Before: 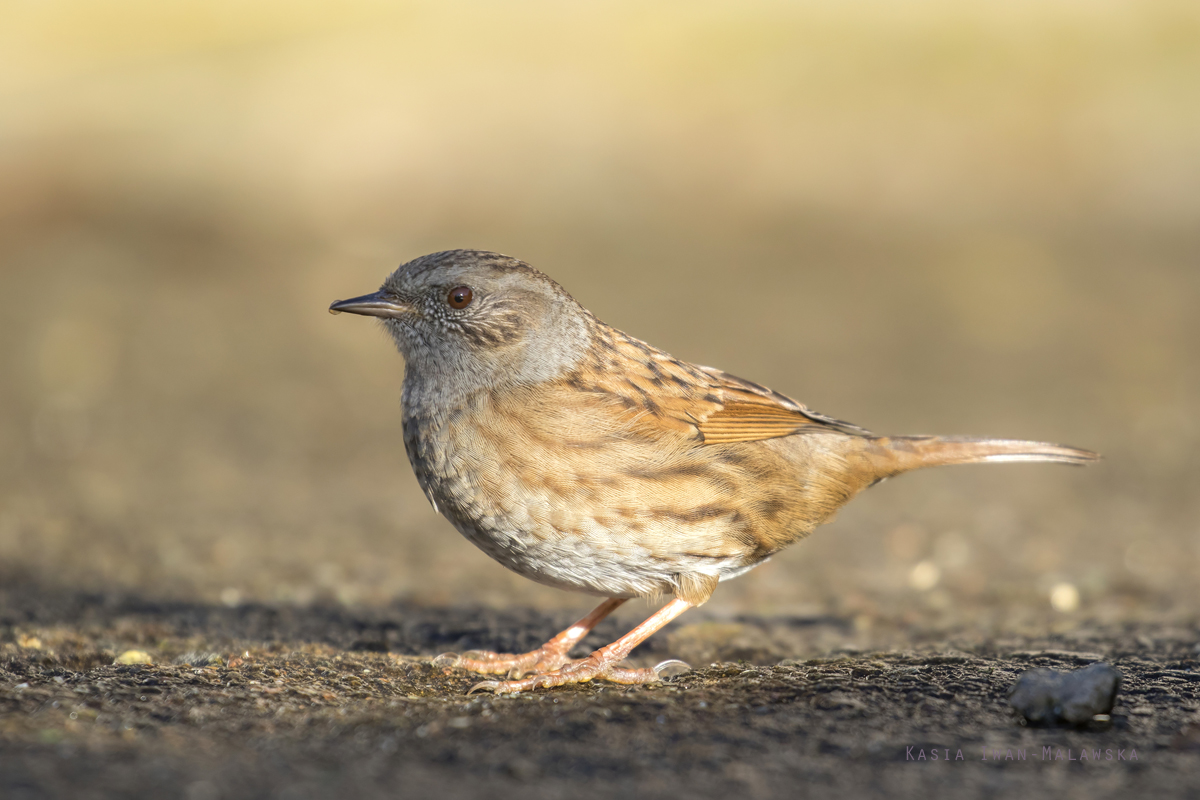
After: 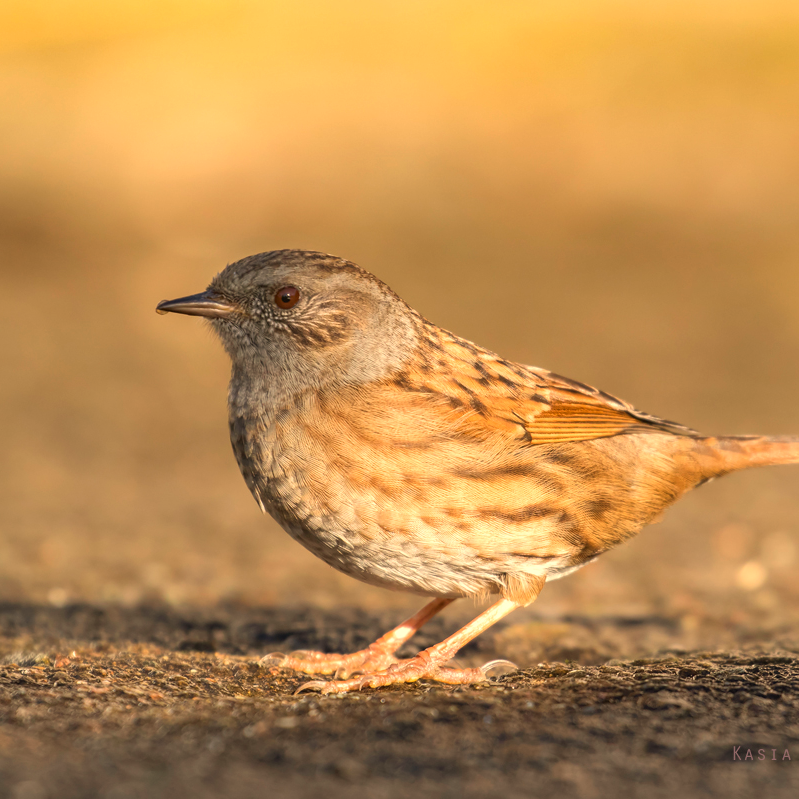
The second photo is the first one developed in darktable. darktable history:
white balance: red 1.123, blue 0.83
crop and rotate: left 14.436%, right 18.898%
shadows and highlights: soften with gaussian
